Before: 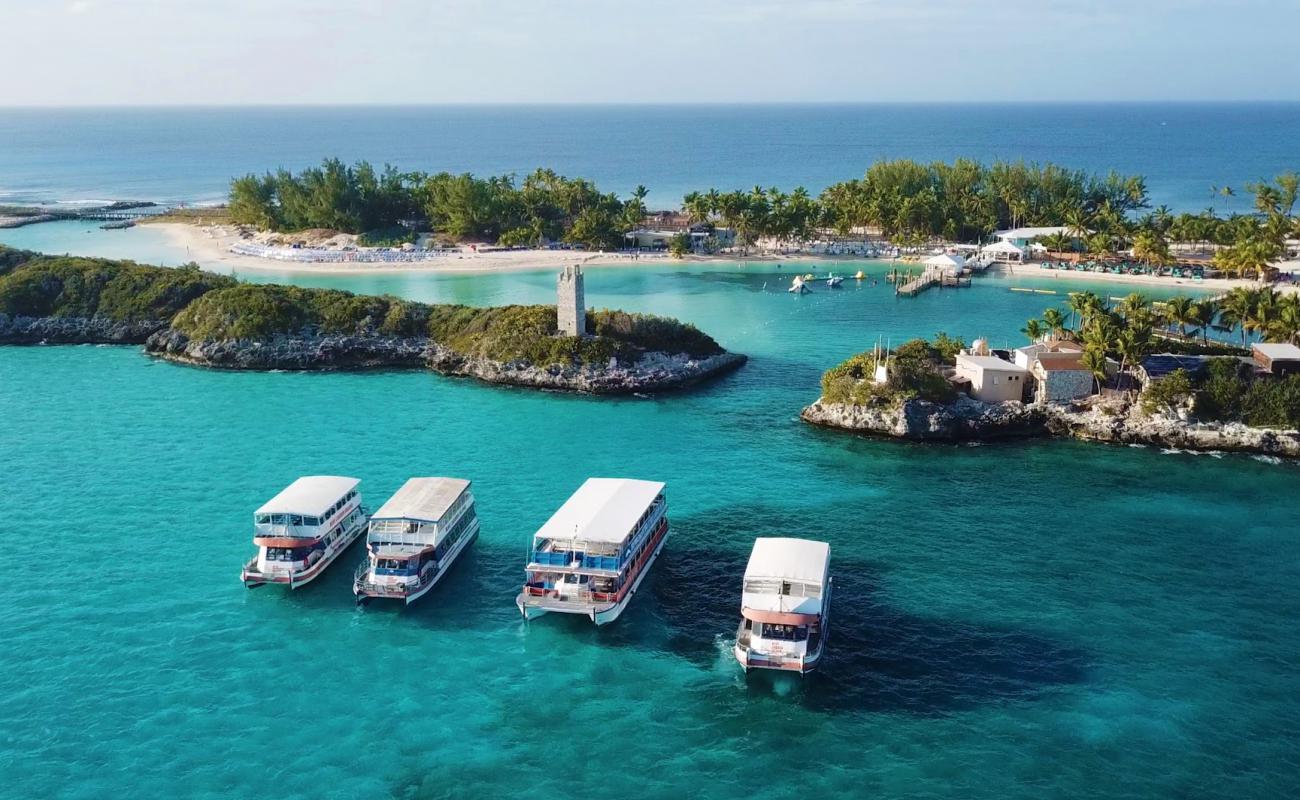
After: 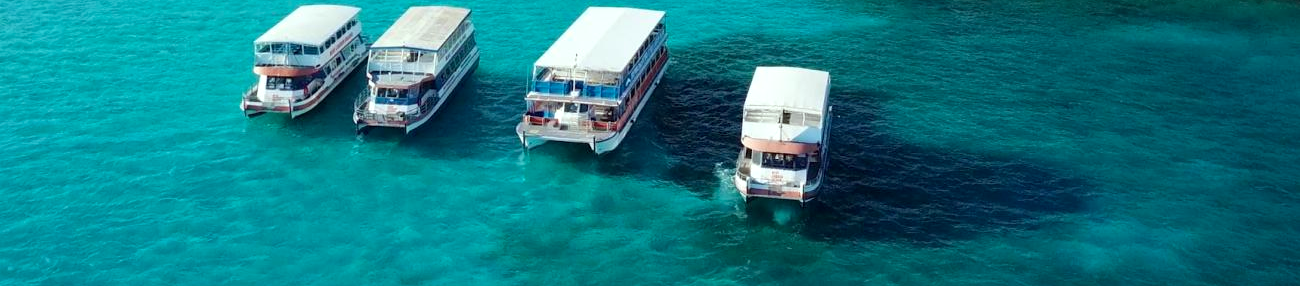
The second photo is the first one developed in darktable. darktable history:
crop and rotate: top 58.92%, bottom 5.249%
color correction: highlights a* -6.52, highlights b* 0.436
exposure: black level correction 0.003, exposure 0.147 EV, compensate highlight preservation false
